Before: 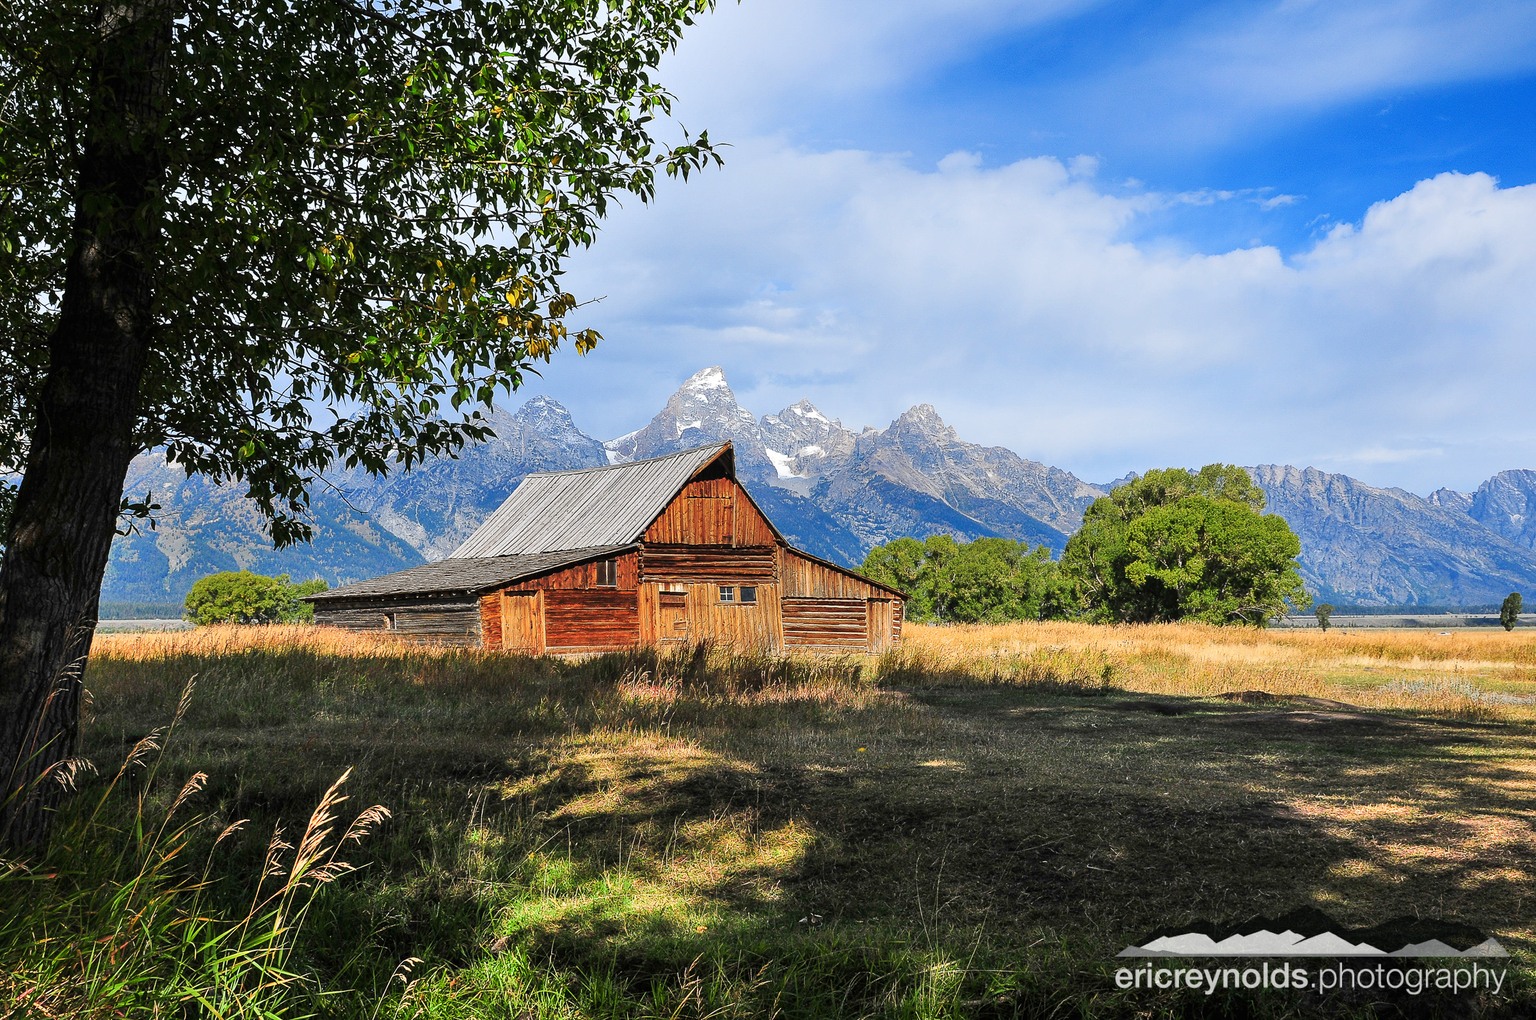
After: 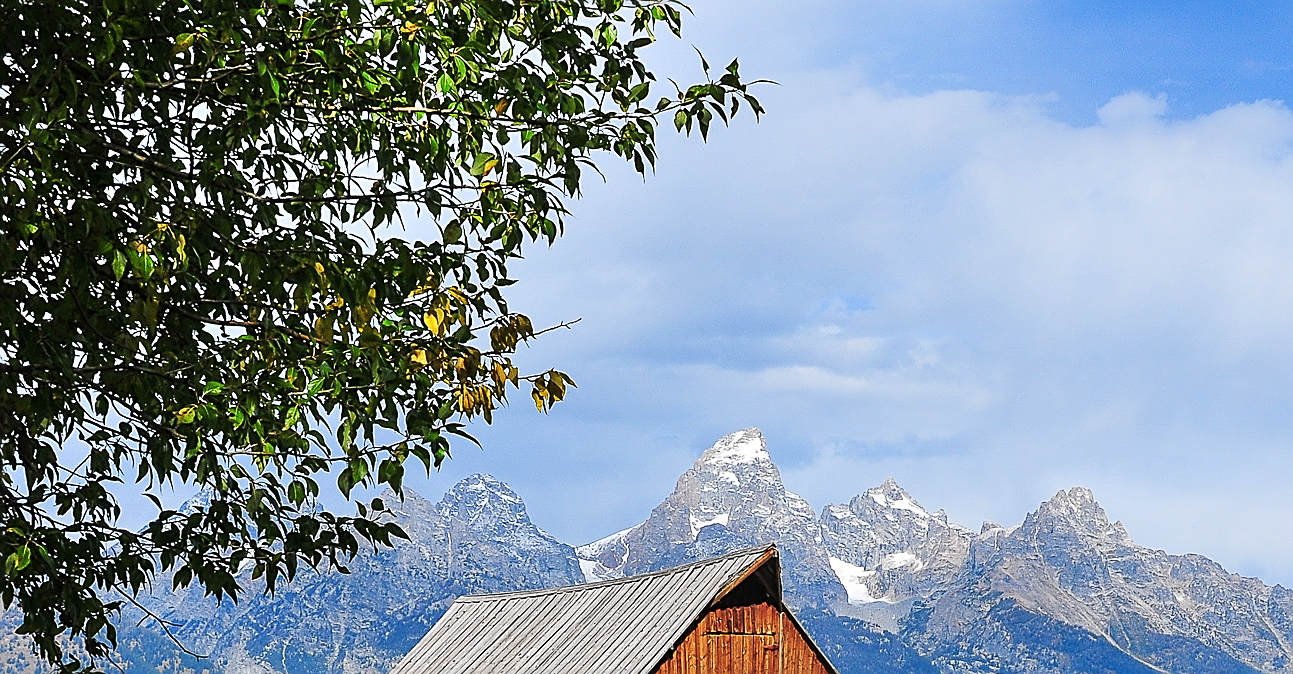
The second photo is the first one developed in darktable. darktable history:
sharpen: on, module defaults
crop: left 15.306%, top 9.065%, right 30.789%, bottom 48.638%
